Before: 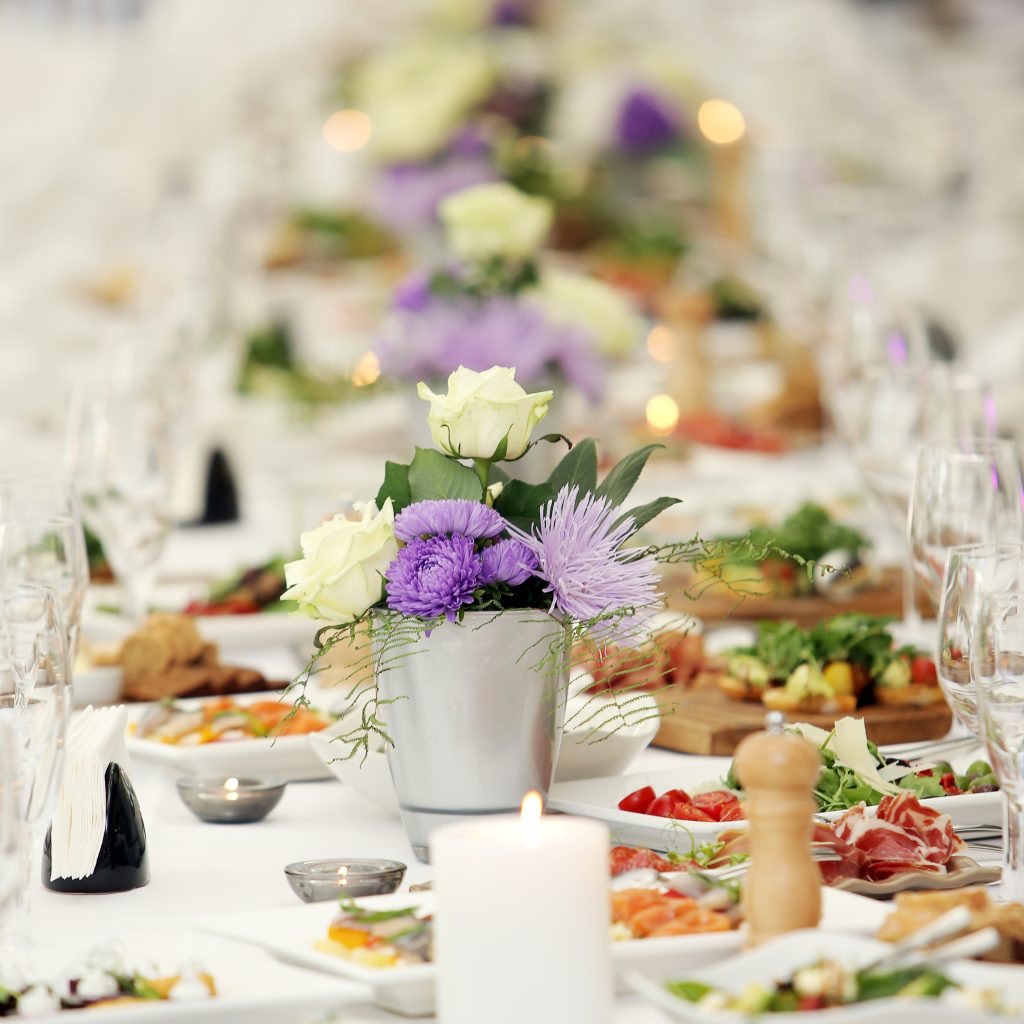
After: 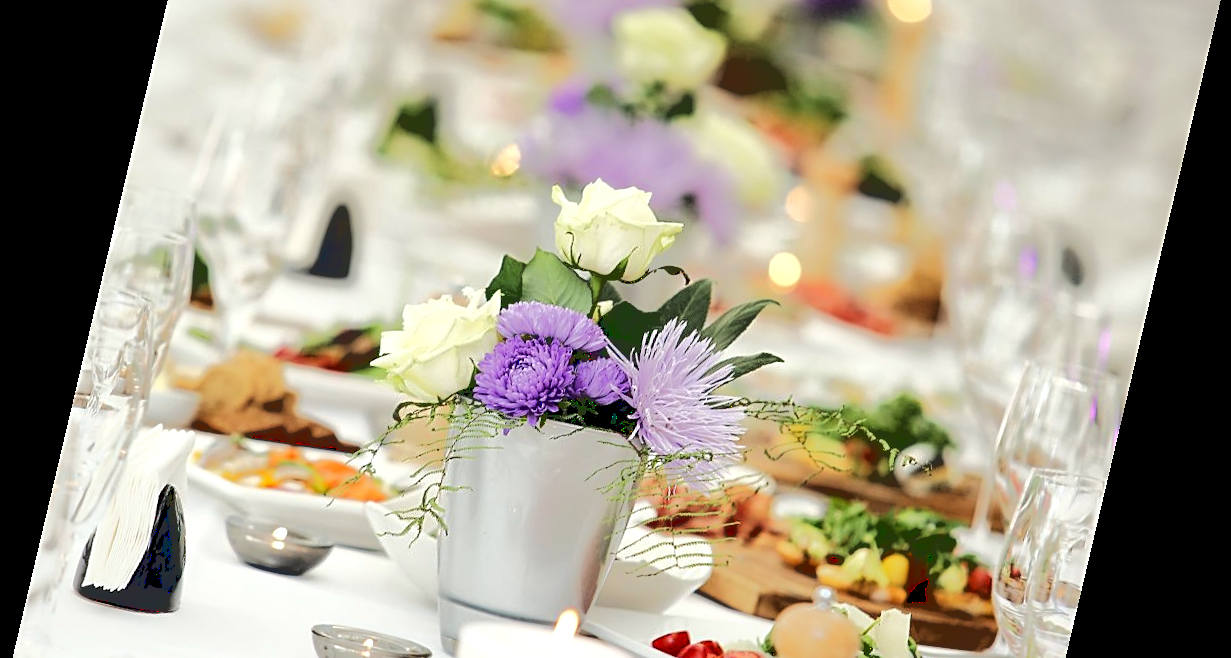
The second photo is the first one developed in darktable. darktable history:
white balance: red 0.986, blue 1.01
rotate and perspective: rotation 13.27°, automatic cropping off
sharpen: on, module defaults
local contrast: mode bilateral grid, contrast 20, coarseness 50, detail 130%, midtone range 0.2
crop and rotate: top 23.043%, bottom 23.437%
exposure: black level correction 0.002, compensate highlight preservation false
base curve: curves: ch0 [(0.065, 0.026) (0.236, 0.358) (0.53, 0.546) (0.777, 0.841) (0.924, 0.992)], preserve colors average RGB
